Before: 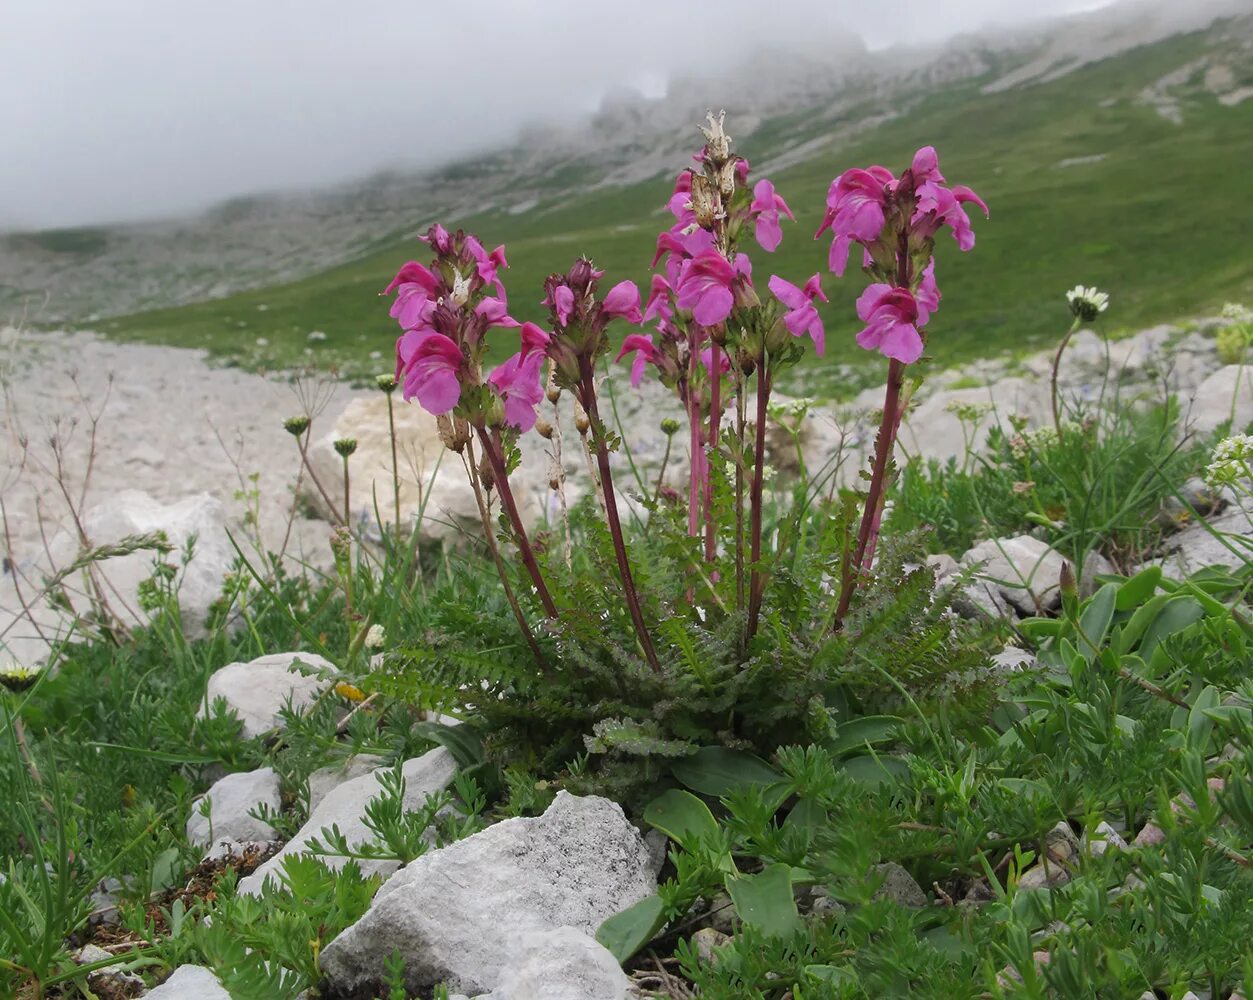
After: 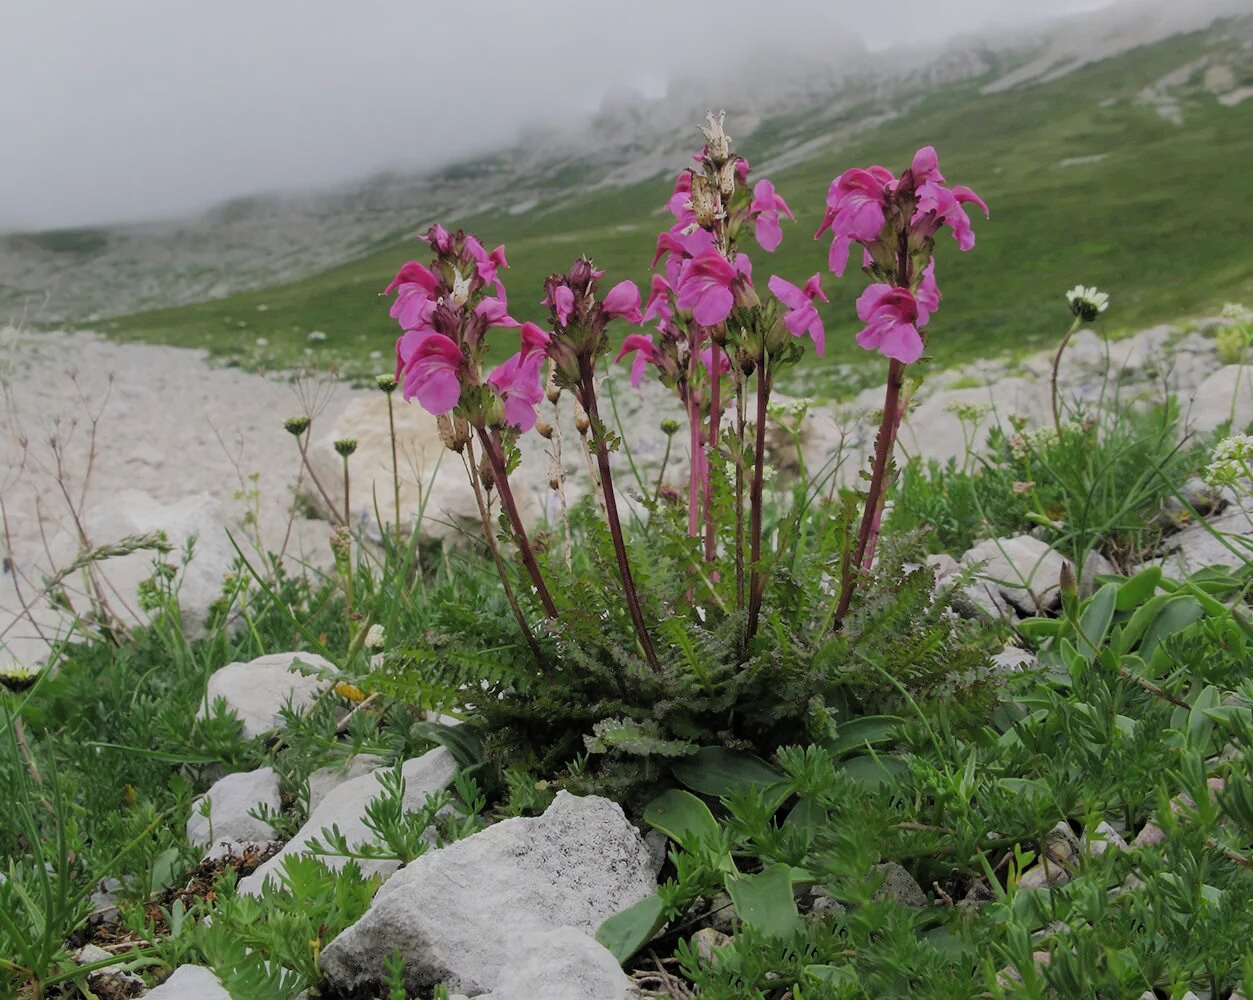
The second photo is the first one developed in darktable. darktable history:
filmic rgb: black relative exposure -7.65 EV, white relative exposure 4.56 EV, hardness 3.61, add noise in highlights 0.002, color science v3 (2019), use custom middle-gray values true, contrast in highlights soft
